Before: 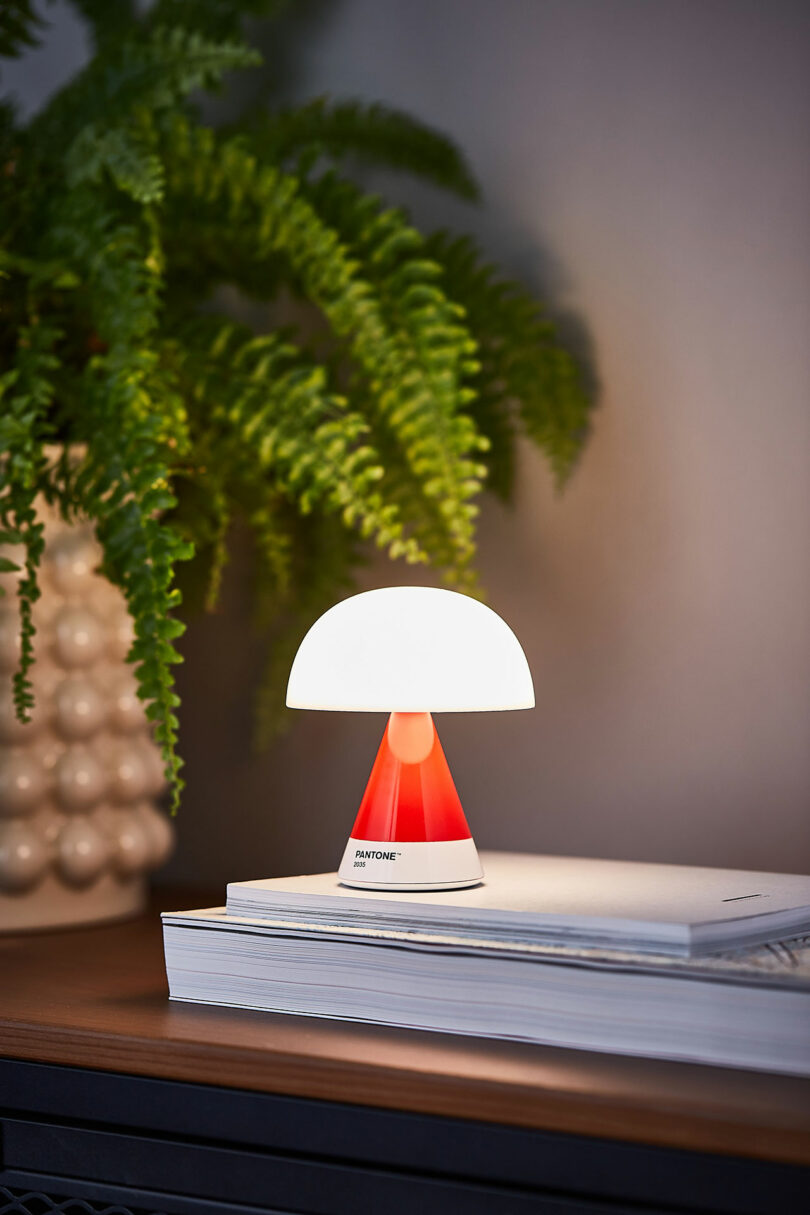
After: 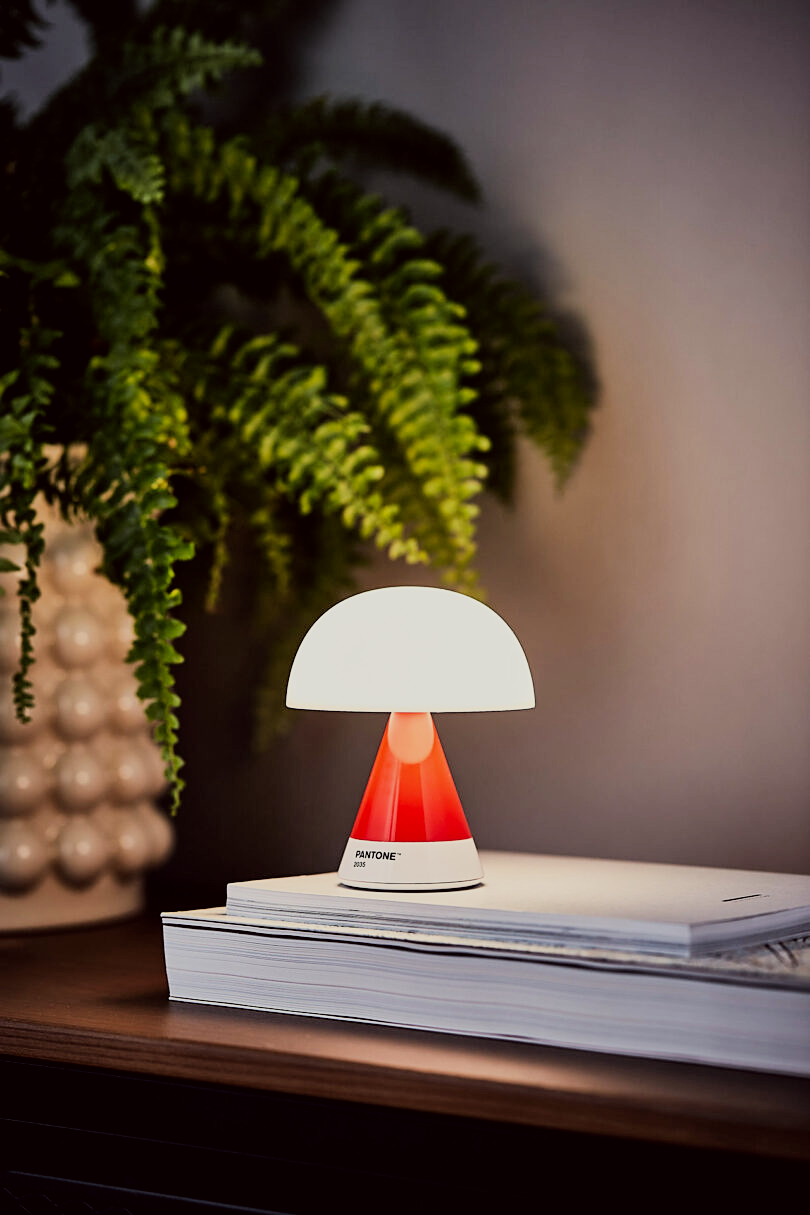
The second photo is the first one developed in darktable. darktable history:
color correction: highlights a* -1.07, highlights b* 4.53, shadows a* 3.63
filmic rgb: black relative exposure -5.15 EV, white relative exposure 3.98 EV, hardness 2.88, contrast 1.203, highlights saturation mix -31.29%
tone equalizer: on, module defaults
sharpen: amount 0.207
